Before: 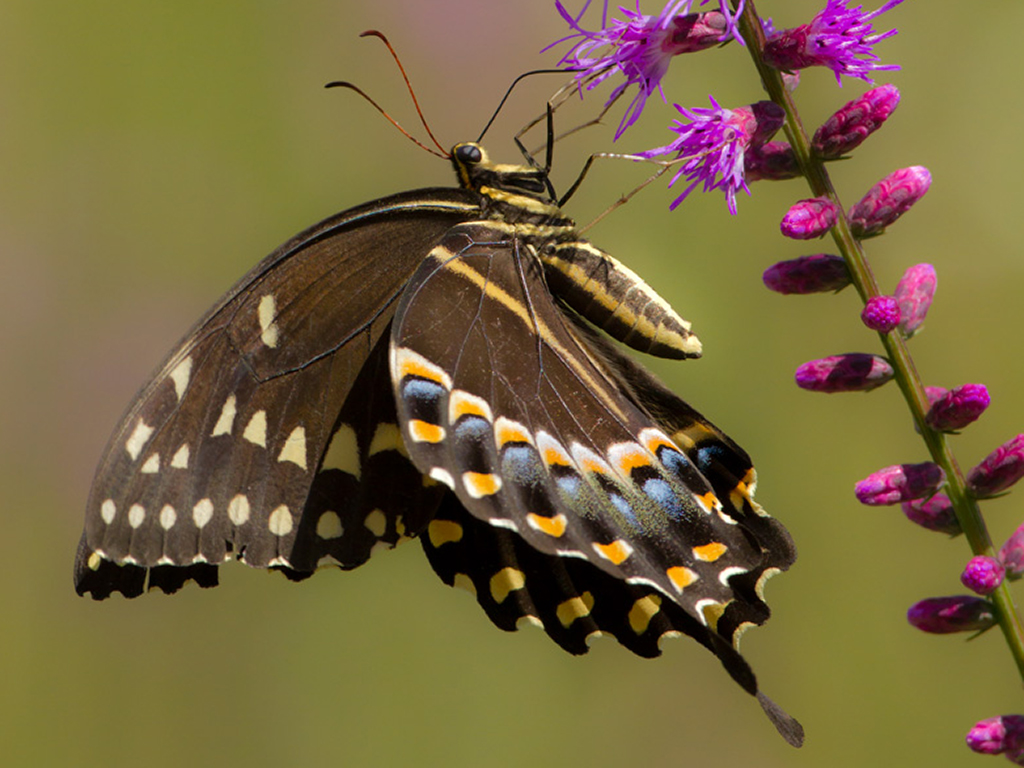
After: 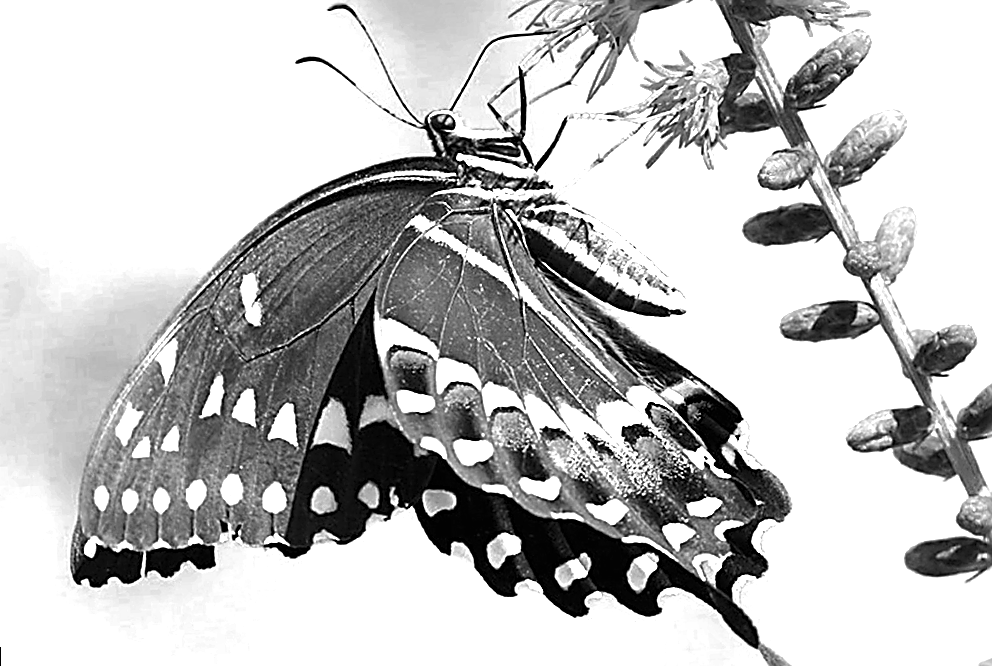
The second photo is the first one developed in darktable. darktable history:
exposure: black level correction 0, exposure 0.9 EV, compensate exposure bias true, compensate highlight preservation false
crop: top 0.448%, right 0.264%, bottom 5.045%
sharpen: amount 2
color zones: curves: ch0 [(0, 0.554) (0.146, 0.662) (0.293, 0.86) (0.503, 0.774) (0.637, 0.106) (0.74, 0.072) (0.866, 0.488) (0.998, 0.569)]; ch1 [(0, 0) (0.143, 0) (0.286, 0) (0.429, 0) (0.571, 0) (0.714, 0) (0.857, 0)]
rotate and perspective: rotation -3°, crop left 0.031, crop right 0.968, crop top 0.07, crop bottom 0.93
shadows and highlights: shadows -24.28, highlights 49.77, soften with gaussian
